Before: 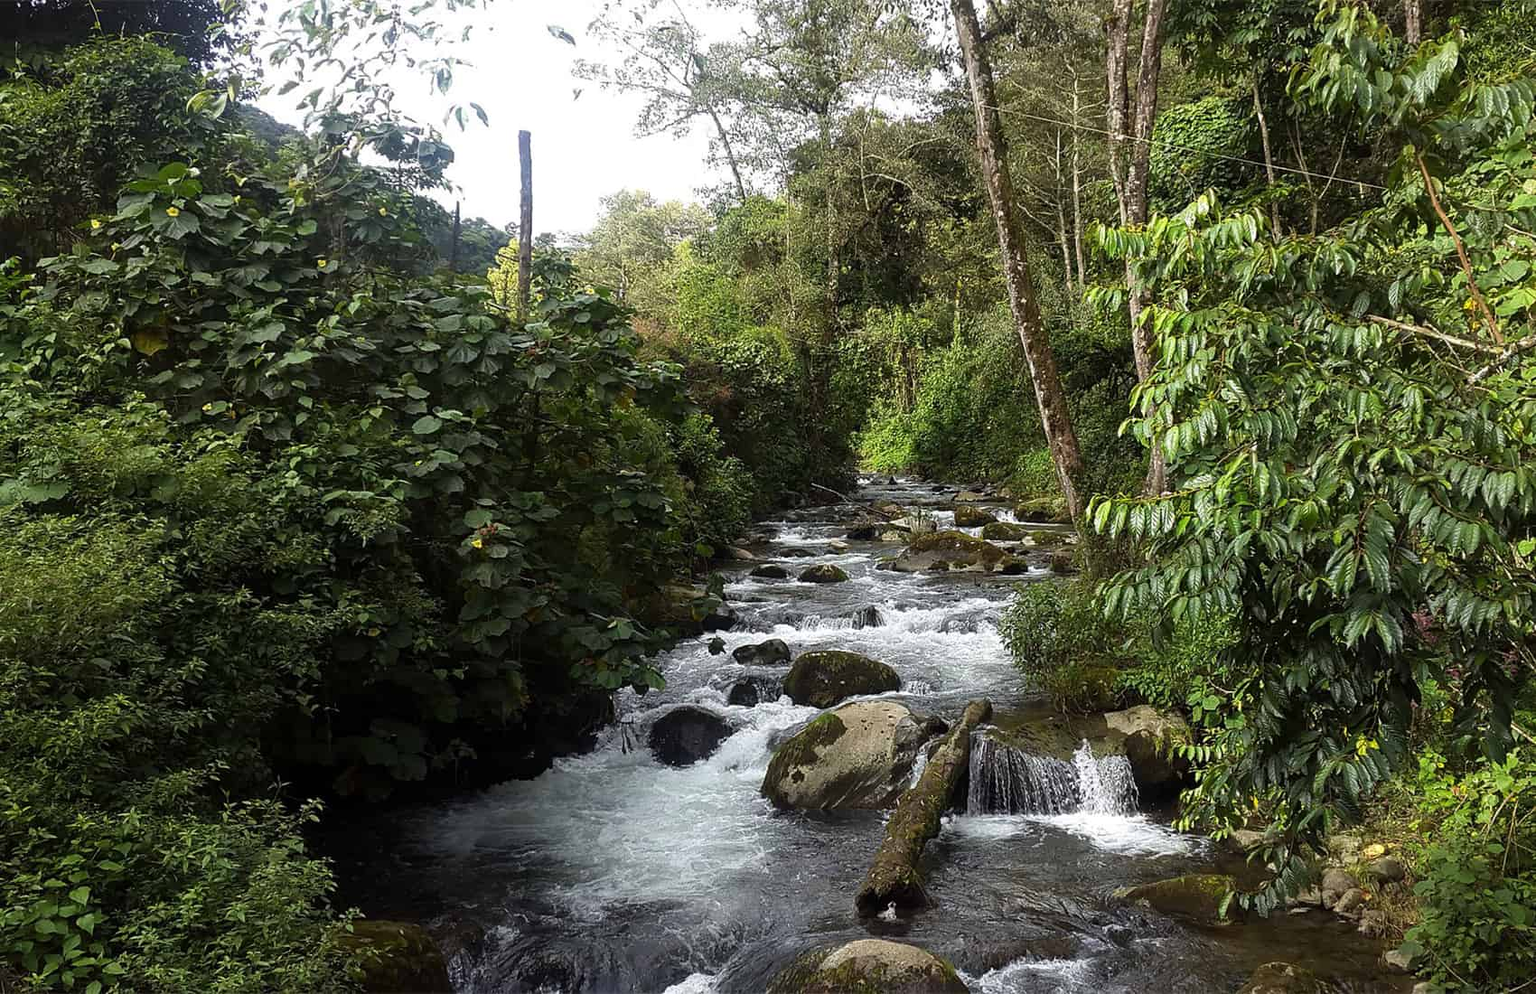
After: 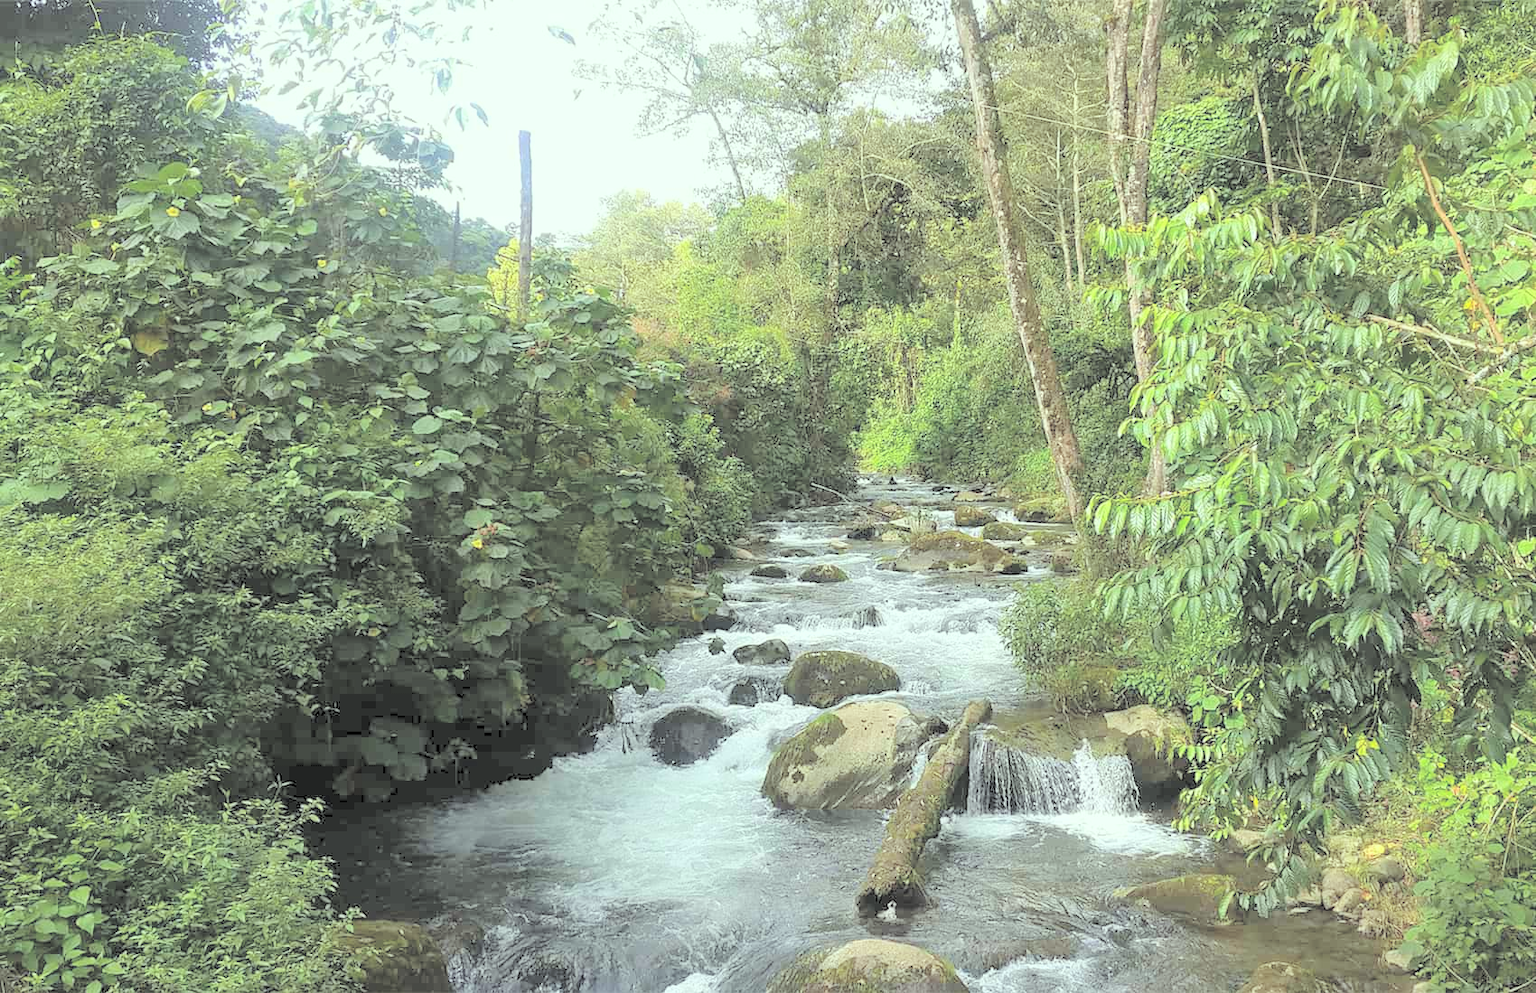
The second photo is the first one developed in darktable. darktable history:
color correction: highlights a* -8.14, highlights b* 3.36
contrast brightness saturation: brightness 0.992
